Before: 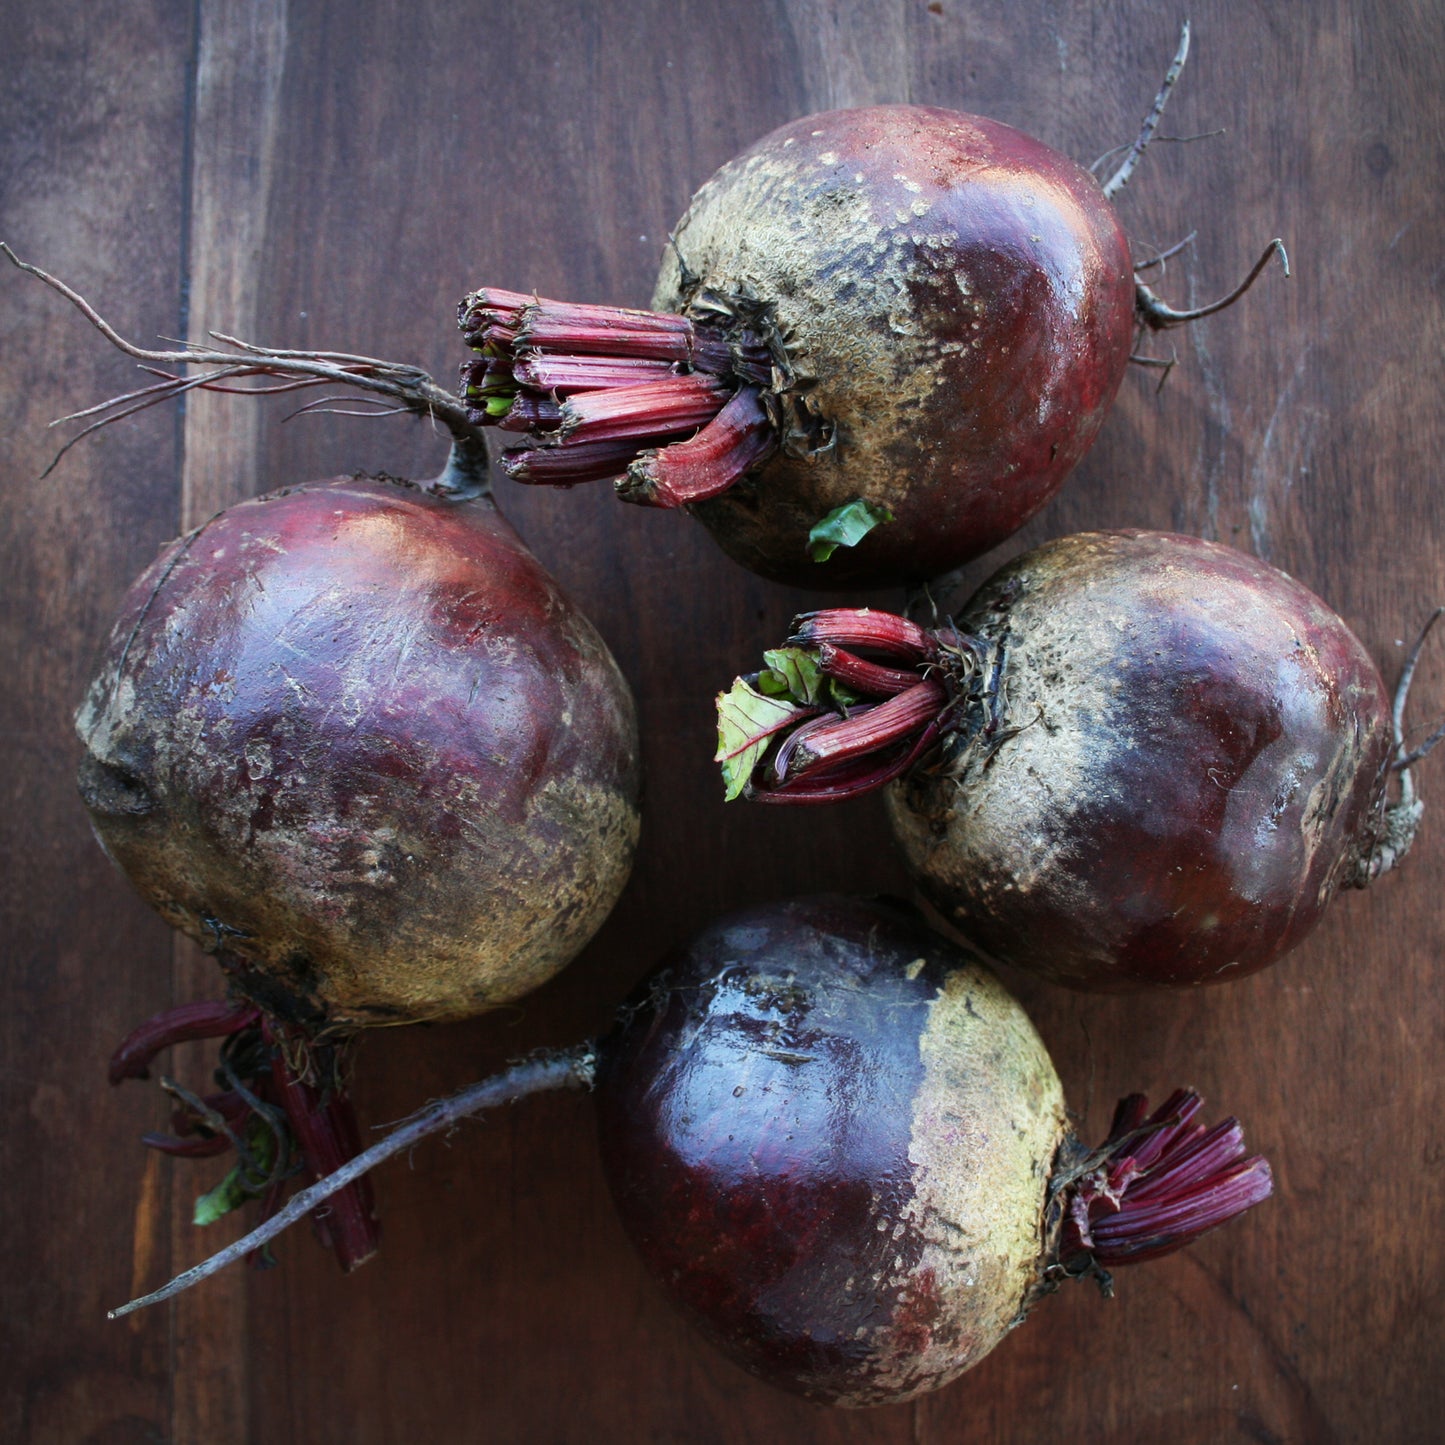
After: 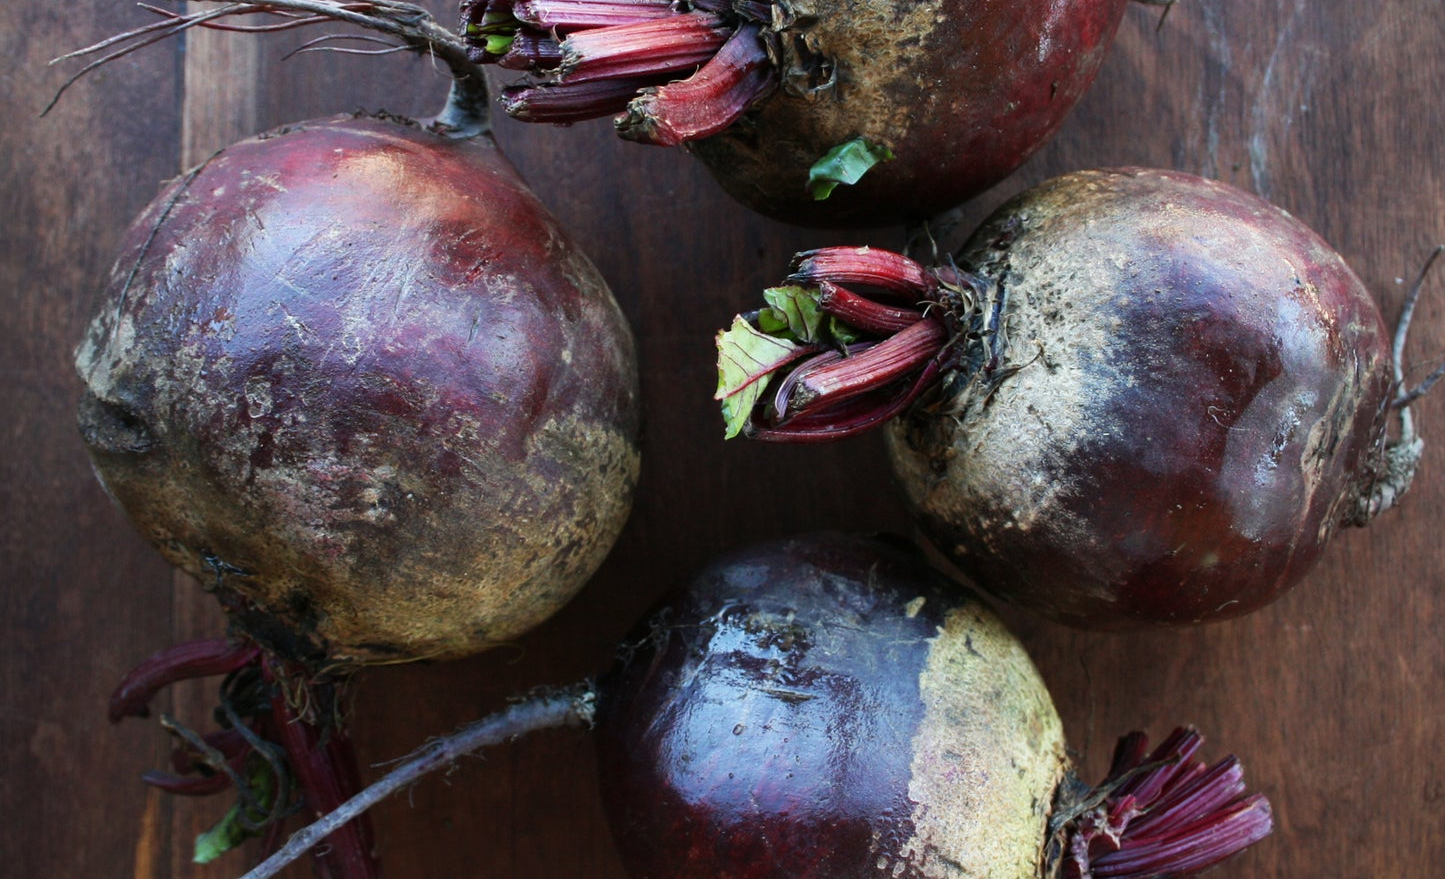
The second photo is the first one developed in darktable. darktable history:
crop and rotate: top 25.104%, bottom 13.998%
